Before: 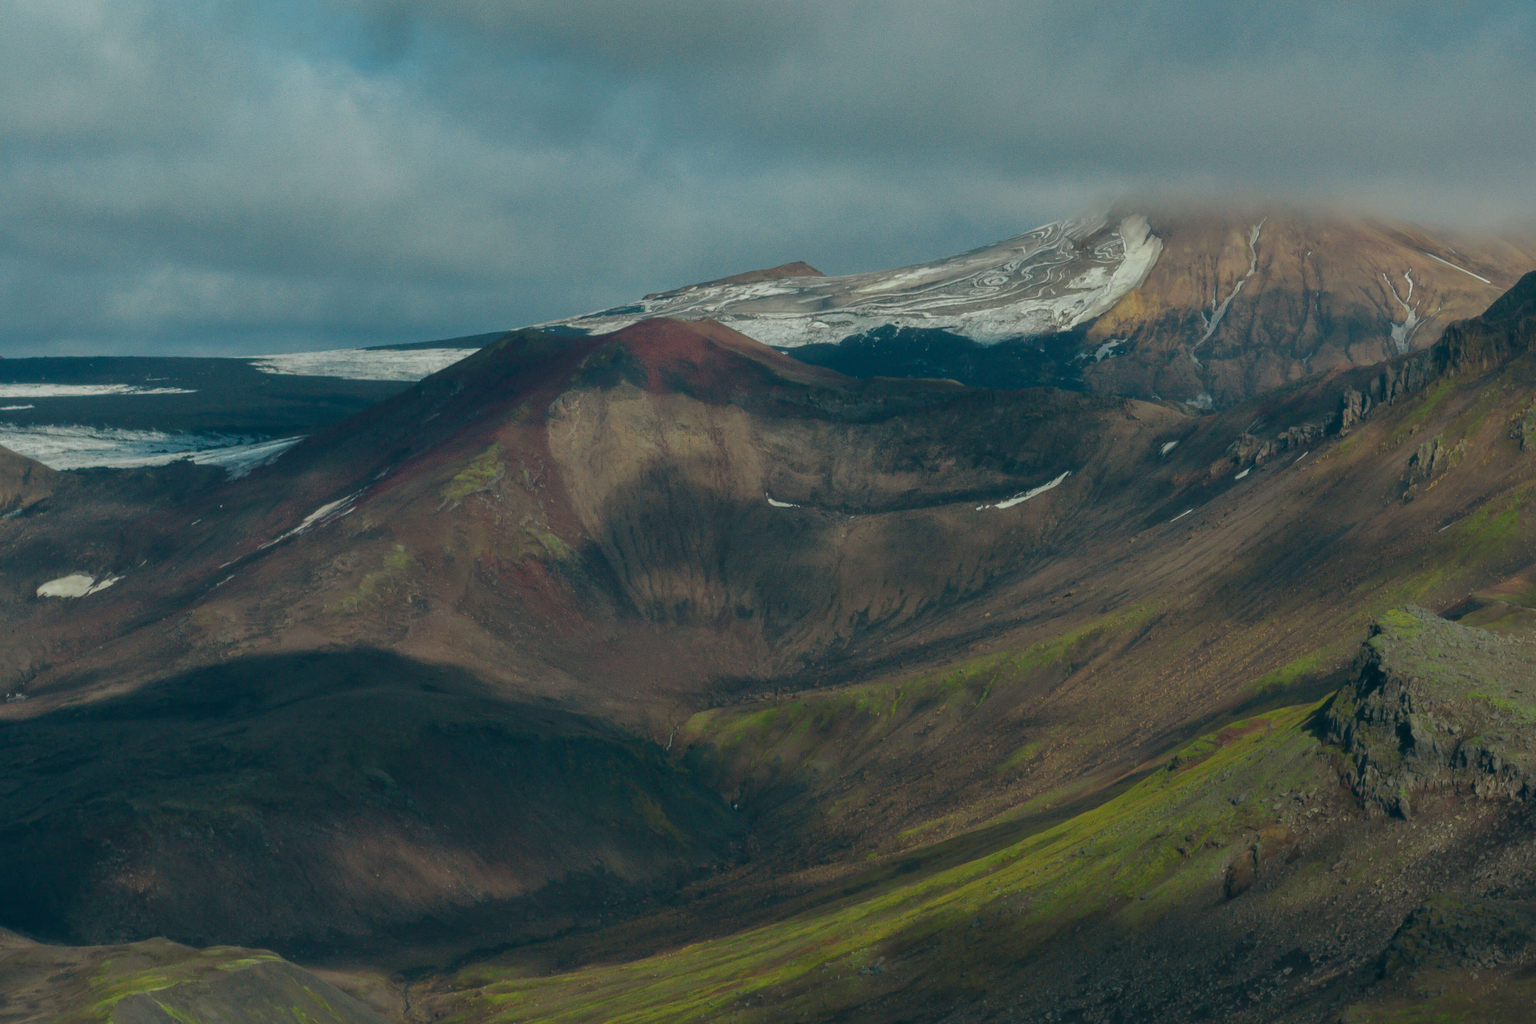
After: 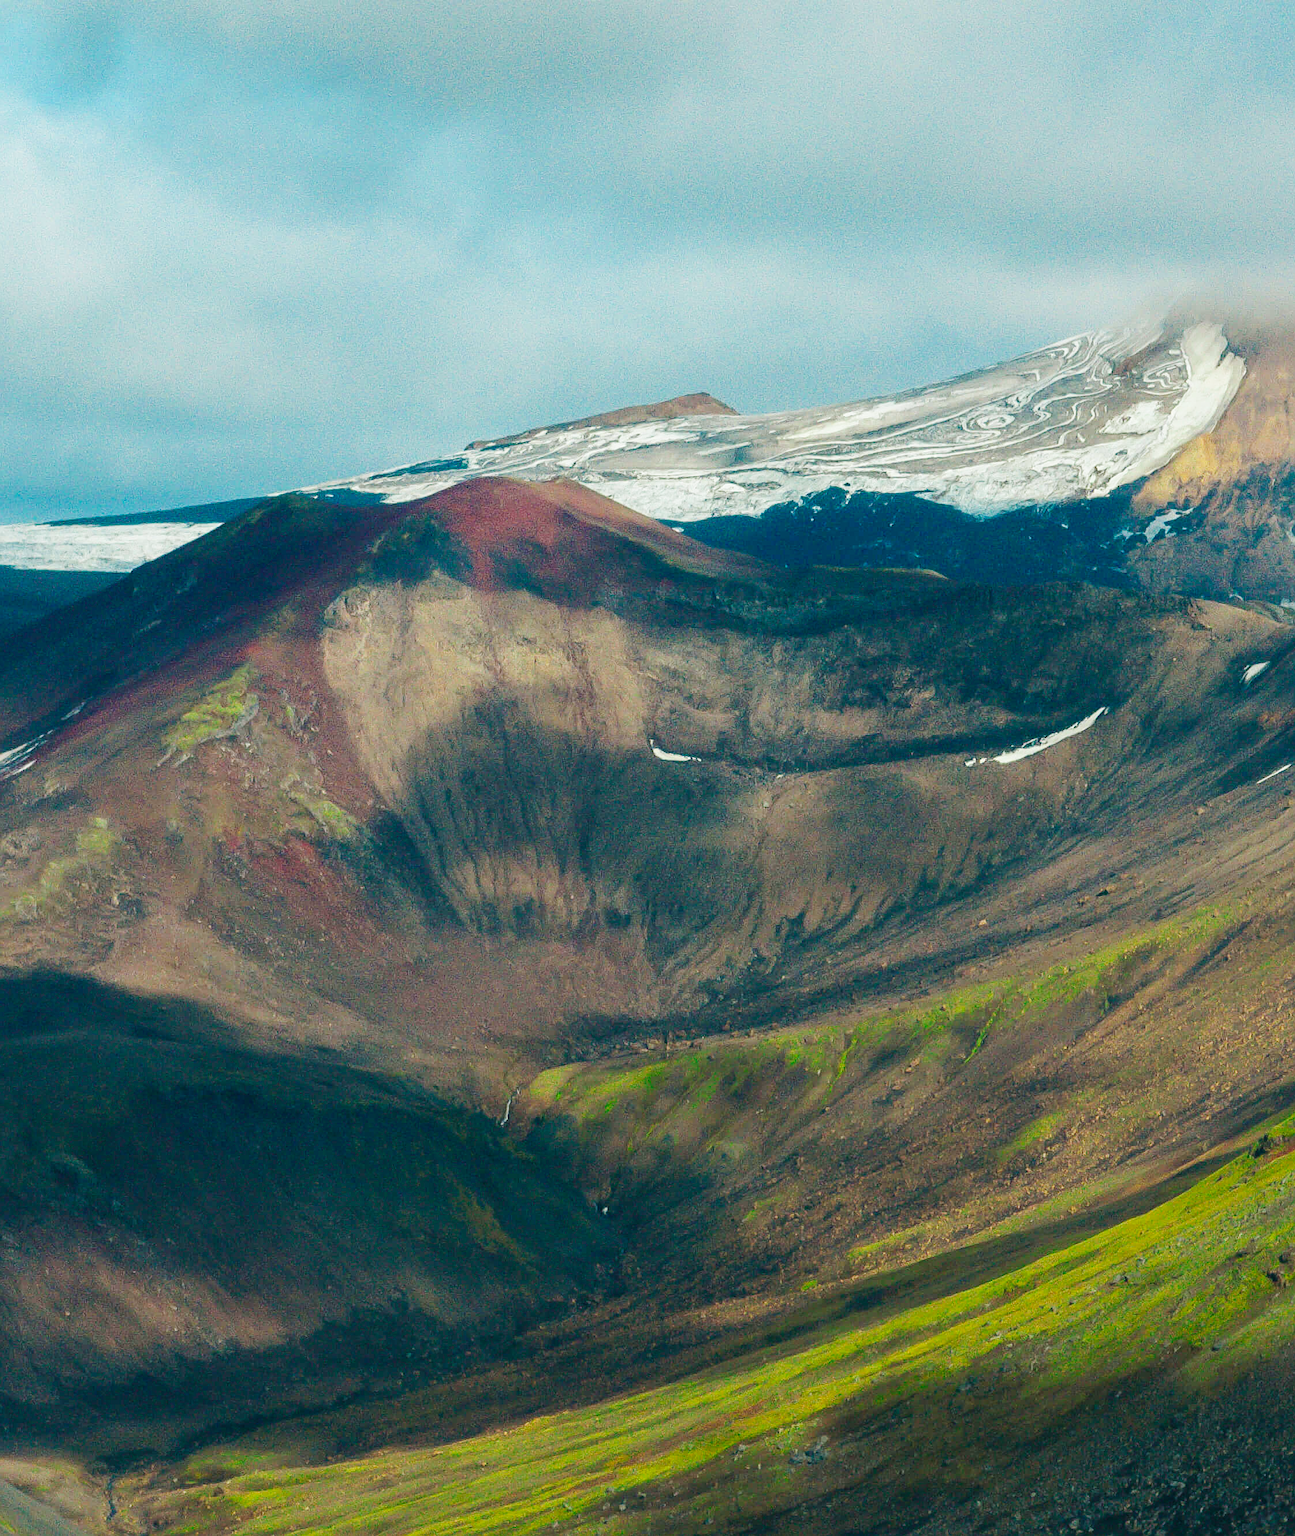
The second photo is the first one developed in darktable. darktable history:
base curve: curves: ch0 [(0, 0.003) (0.001, 0.002) (0.006, 0.004) (0.02, 0.022) (0.048, 0.086) (0.094, 0.234) (0.162, 0.431) (0.258, 0.629) (0.385, 0.8) (0.548, 0.918) (0.751, 0.988) (1, 1)], preserve colors none
sharpen: on, module defaults
crop: left 21.674%, right 22.086%
color correction: saturation 1.1
